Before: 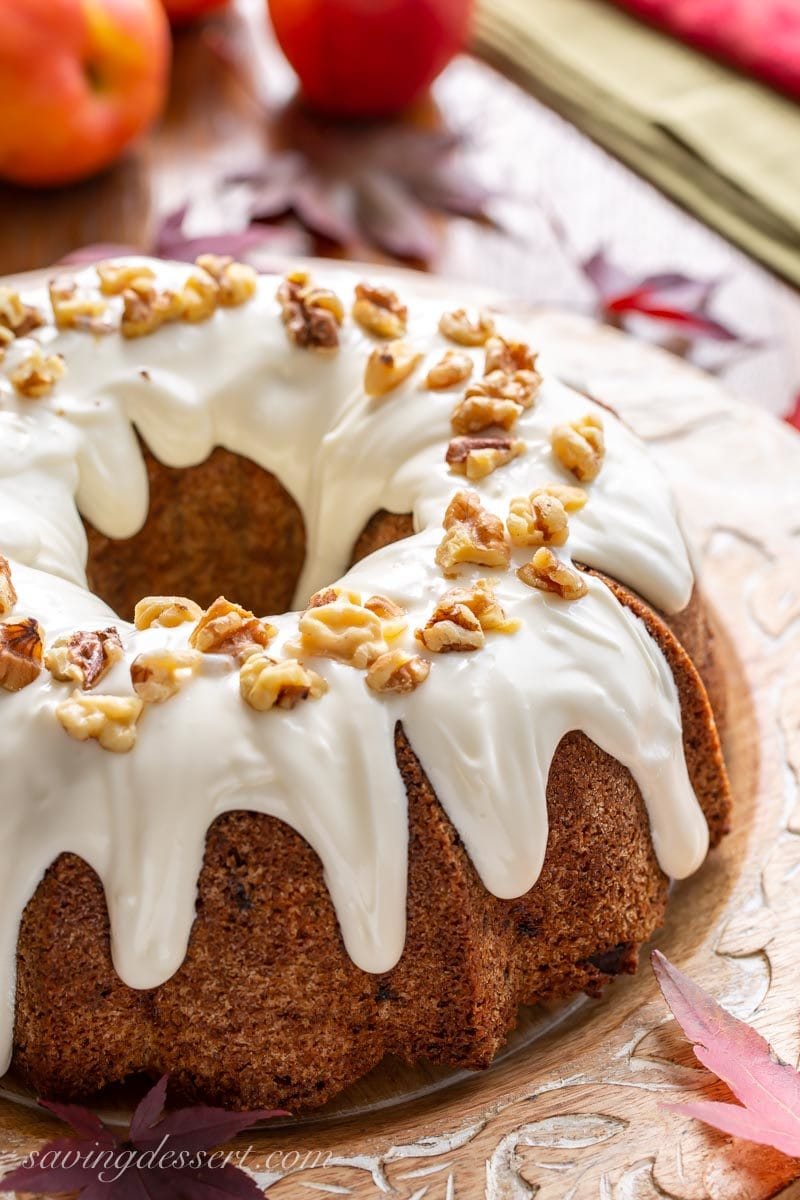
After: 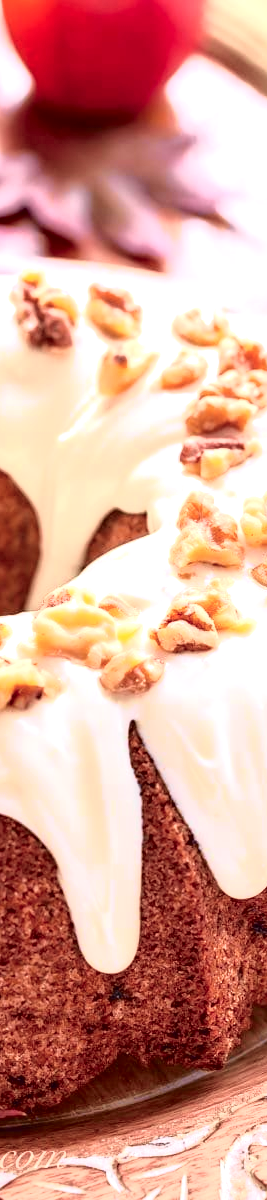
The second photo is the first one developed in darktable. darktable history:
exposure: black level correction 0, exposure 0.695 EV, compensate highlight preservation false
base curve: curves: ch0 [(0, 0) (0.283, 0.295) (1, 1)], preserve colors average RGB
tone curve: curves: ch0 [(0, 0) (0.105, 0.068) (0.195, 0.162) (0.283, 0.283) (0.384, 0.404) (0.485, 0.531) (0.638, 0.681) (0.795, 0.879) (1, 0.977)]; ch1 [(0, 0) (0.161, 0.092) (0.35, 0.33) (0.379, 0.401) (0.456, 0.469) (0.498, 0.506) (0.521, 0.549) (0.58, 0.624) (0.635, 0.671) (1, 1)]; ch2 [(0, 0) (0.371, 0.362) (0.437, 0.437) (0.483, 0.484) (0.53, 0.515) (0.56, 0.58) (0.622, 0.606) (1, 1)], color space Lab, independent channels, preserve colors none
crop: left 33.3%, right 33.243%
